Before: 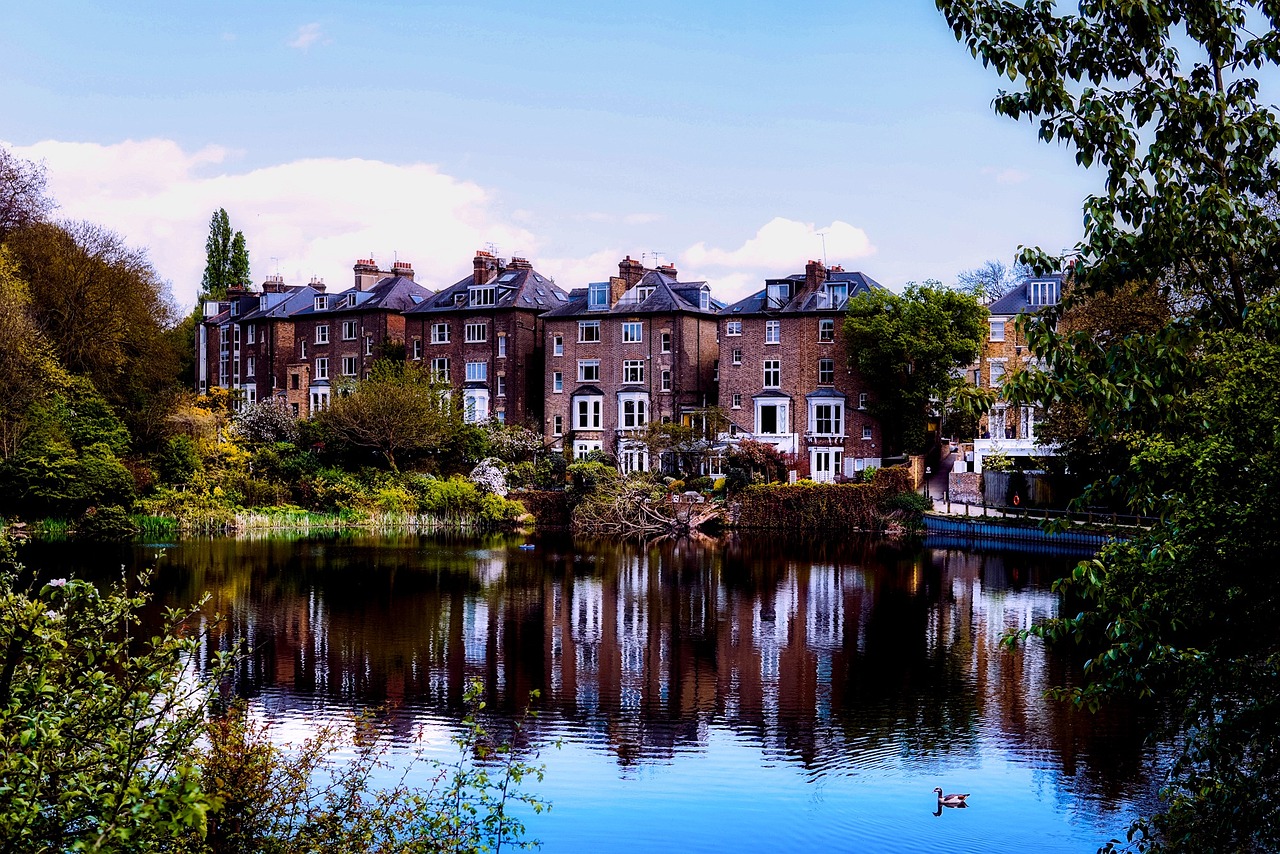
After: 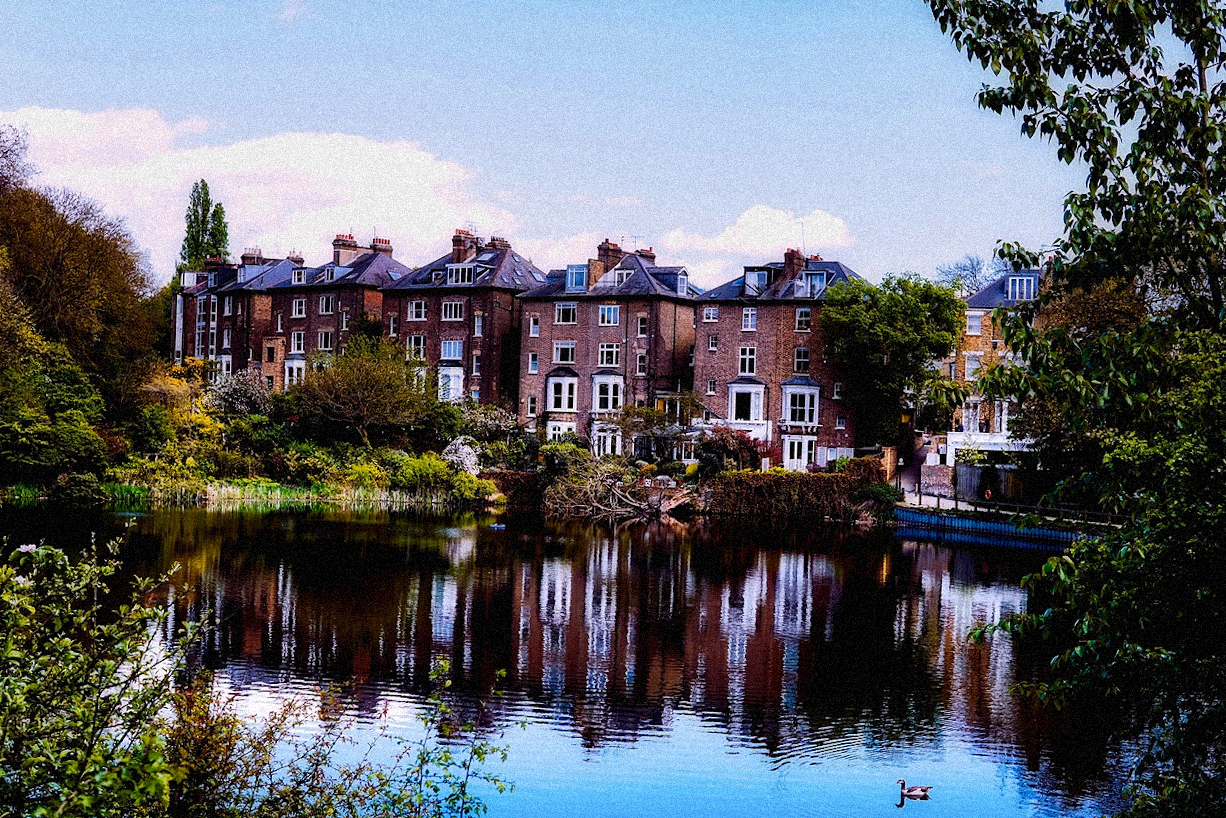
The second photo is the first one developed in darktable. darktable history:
crop and rotate: angle -1.69°
exposure: black level correction 0.001, compensate highlight preservation false
grain: strength 35%, mid-tones bias 0%
tone curve: curves: ch0 [(0, 0) (0.003, 0.014) (0.011, 0.014) (0.025, 0.022) (0.044, 0.041) (0.069, 0.063) (0.1, 0.086) (0.136, 0.118) (0.177, 0.161) (0.224, 0.211) (0.277, 0.262) (0.335, 0.323) (0.399, 0.384) (0.468, 0.459) (0.543, 0.54) (0.623, 0.624) (0.709, 0.711) (0.801, 0.796) (0.898, 0.879) (1, 1)], preserve colors none
